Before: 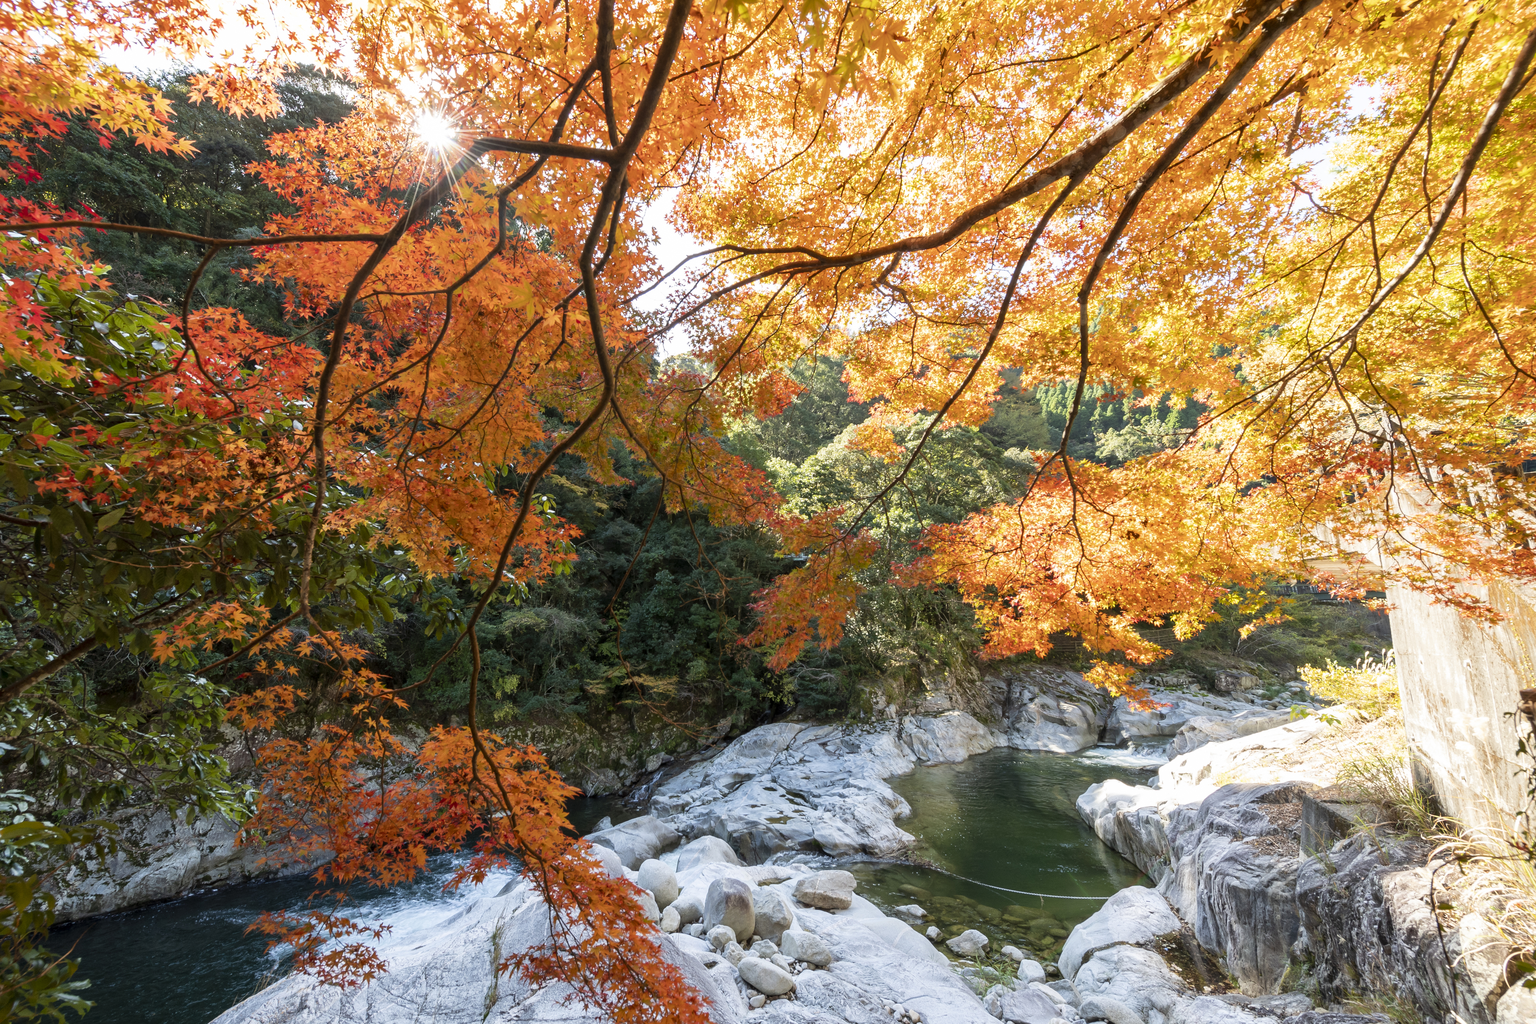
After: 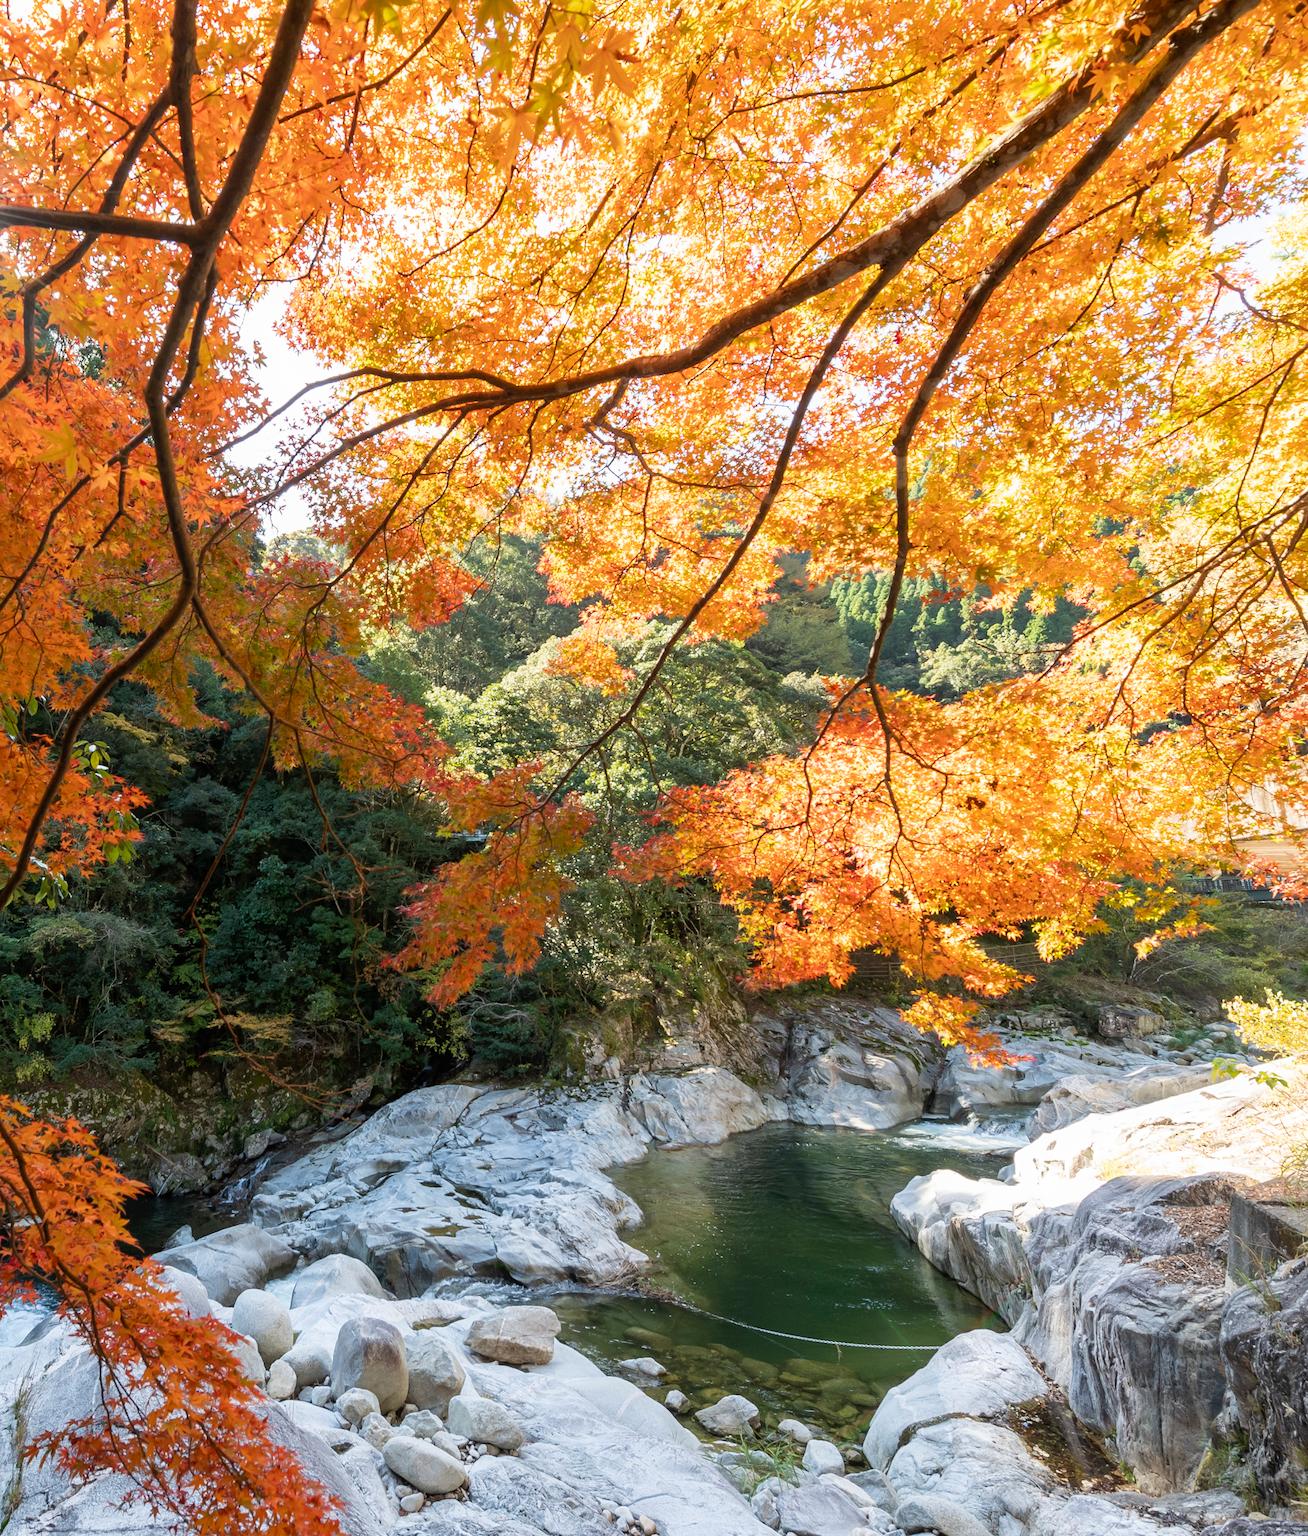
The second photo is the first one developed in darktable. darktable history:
contrast equalizer: octaves 7, y [[0.5, 0.5, 0.478, 0.5, 0.5, 0.5], [0.5 ×6], [0.5 ×6], [0 ×6], [0 ×6]]
crop: left 31.459%, top 0.024%, right 11.752%
tone equalizer: -8 EV -0.553 EV, edges refinement/feathering 500, mask exposure compensation -1.57 EV, preserve details no
